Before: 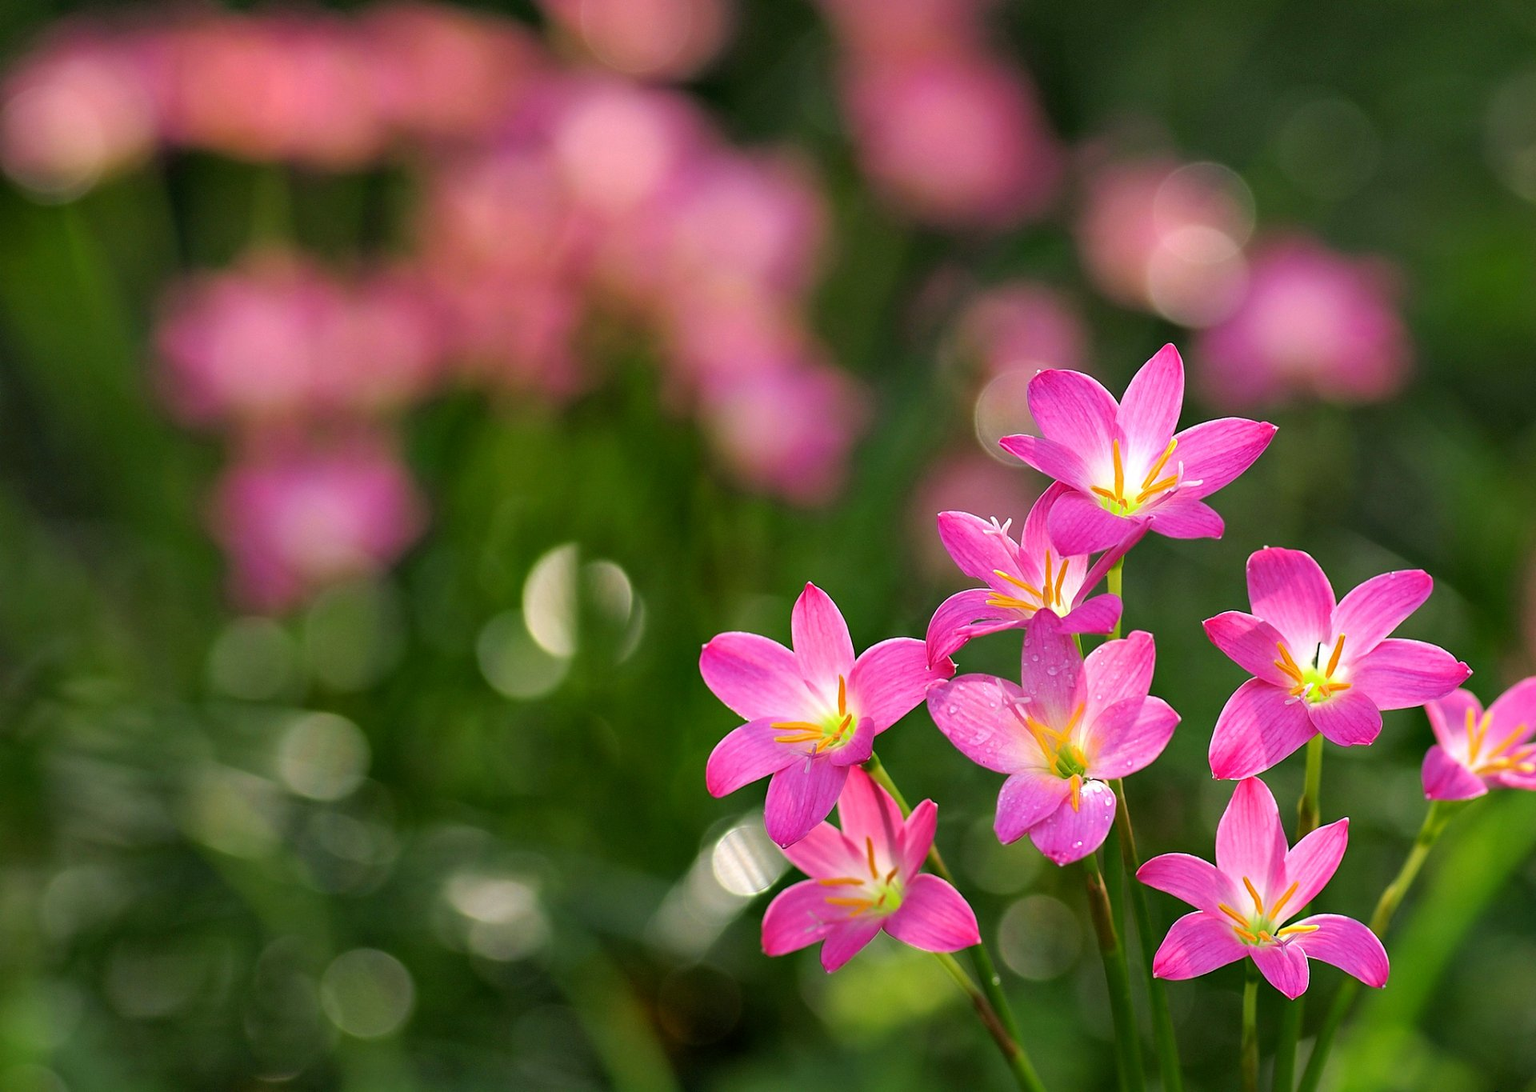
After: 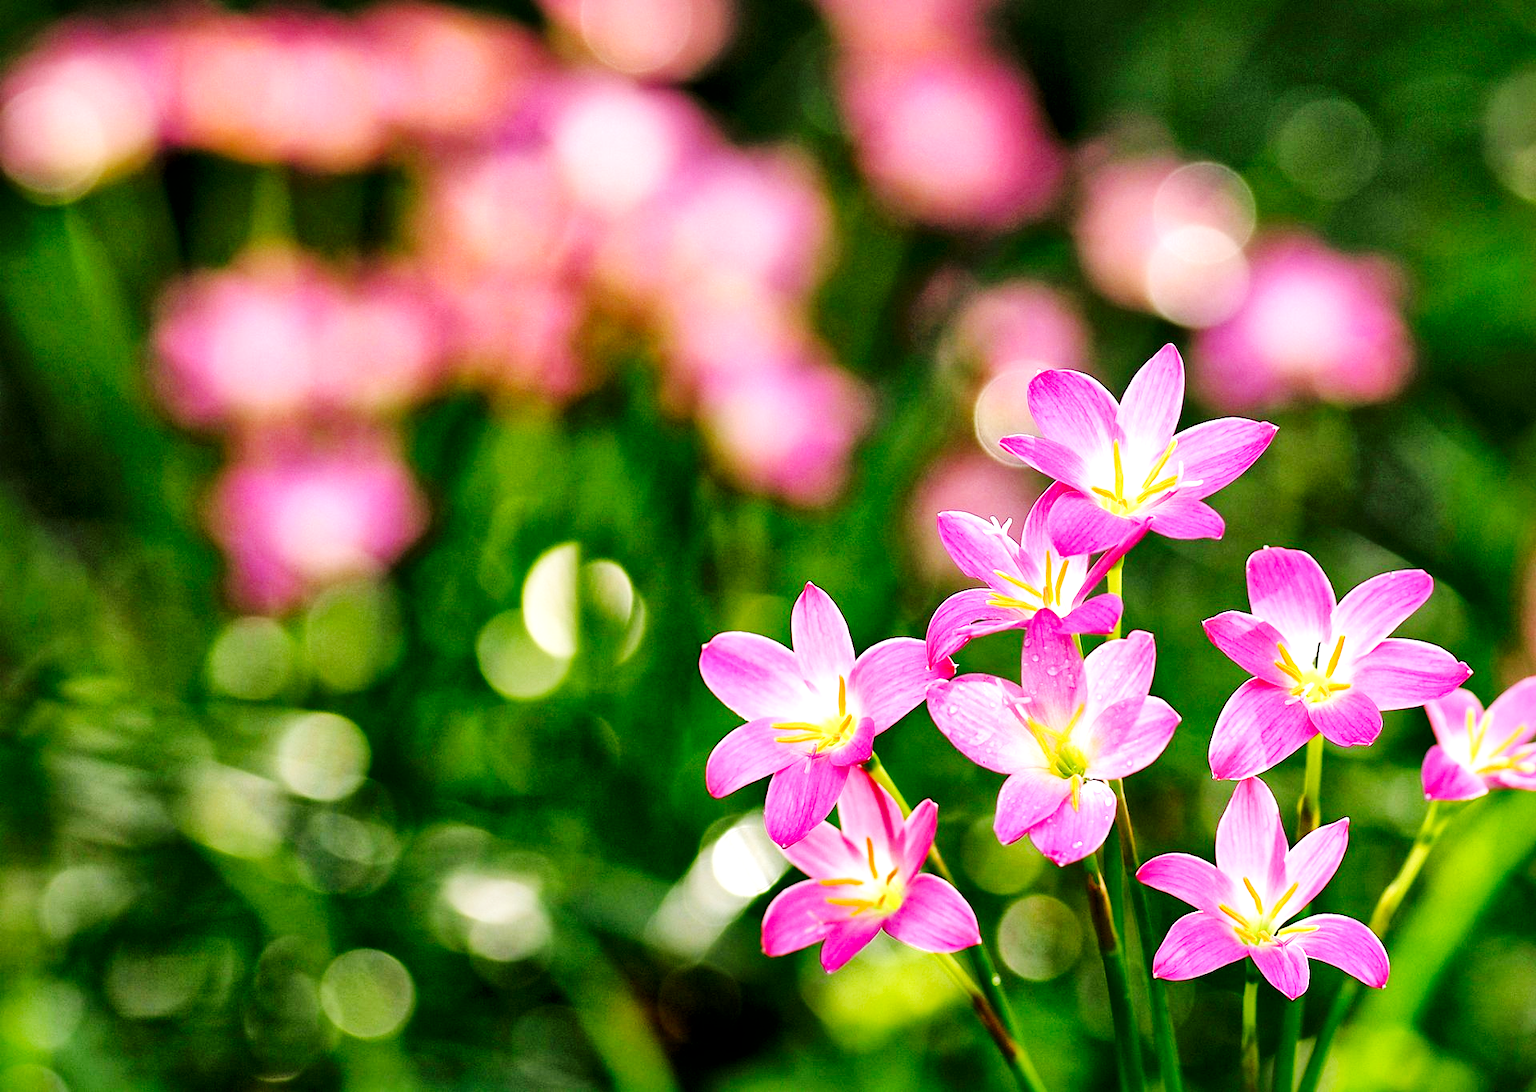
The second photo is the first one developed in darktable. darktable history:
local contrast: mode bilateral grid, contrast 20, coarseness 50, detail 161%, midtone range 0.2
base curve: curves: ch0 [(0, 0) (0, 0) (0.002, 0.001) (0.008, 0.003) (0.019, 0.011) (0.037, 0.037) (0.064, 0.11) (0.102, 0.232) (0.152, 0.379) (0.216, 0.524) (0.296, 0.665) (0.394, 0.789) (0.512, 0.881) (0.651, 0.945) (0.813, 0.986) (1, 1)], preserve colors none
